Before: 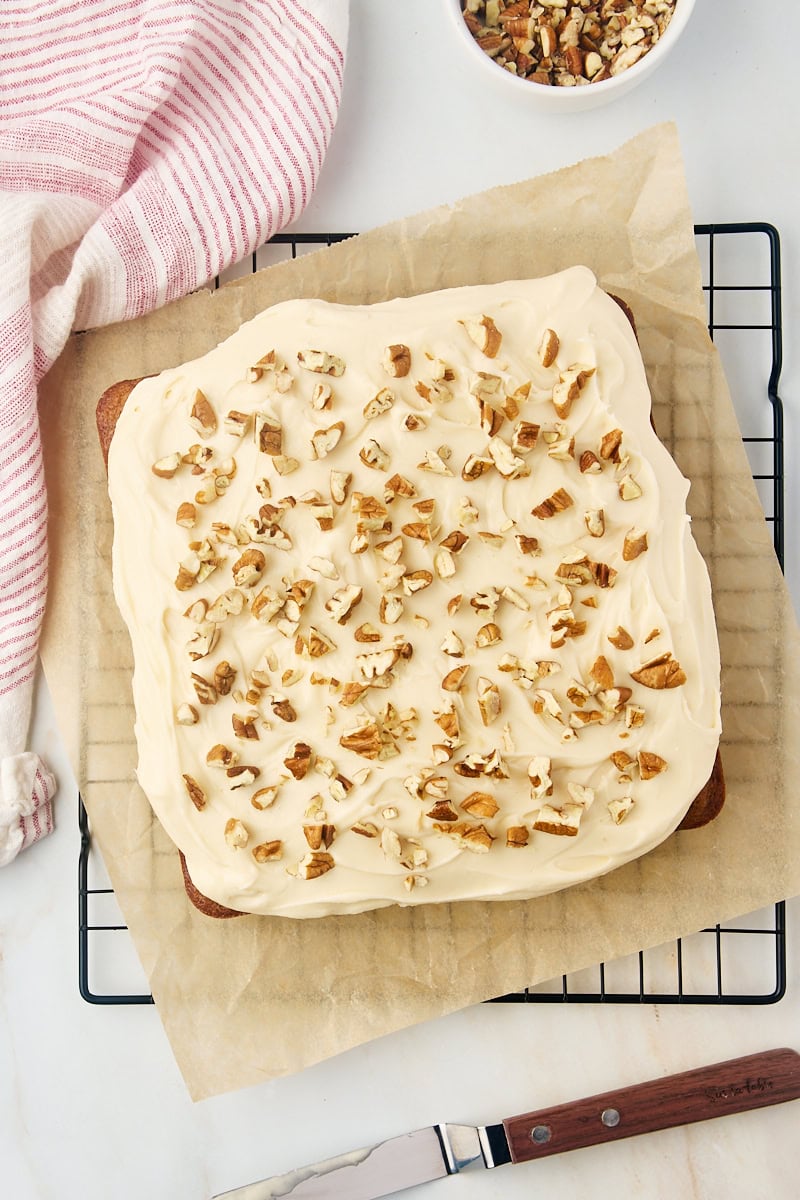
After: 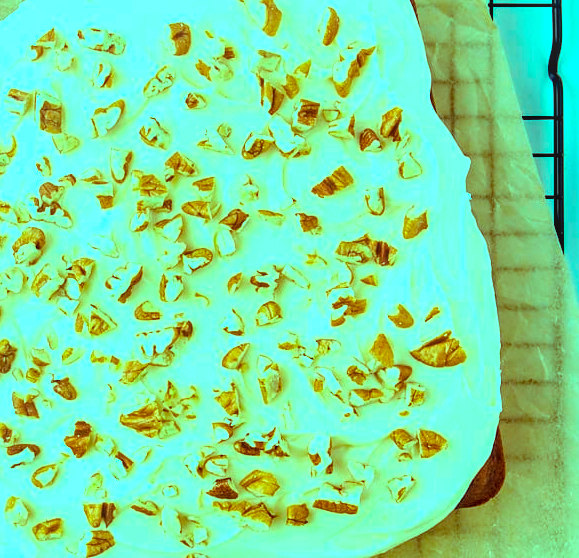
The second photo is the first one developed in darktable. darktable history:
crop and rotate: left 27.516%, top 26.886%, bottom 26.535%
color balance rgb: highlights gain › luminance 19.858%, highlights gain › chroma 13.057%, highlights gain › hue 175.56°, perceptual saturation grading › global saturation 14.849%
local contrast: on, module defaults
exposure: exposure 0.269 EV, compensate highlight preservation false
haze removal: strength 0.291, distance 0.251, compatibility mode true, adaptive false
